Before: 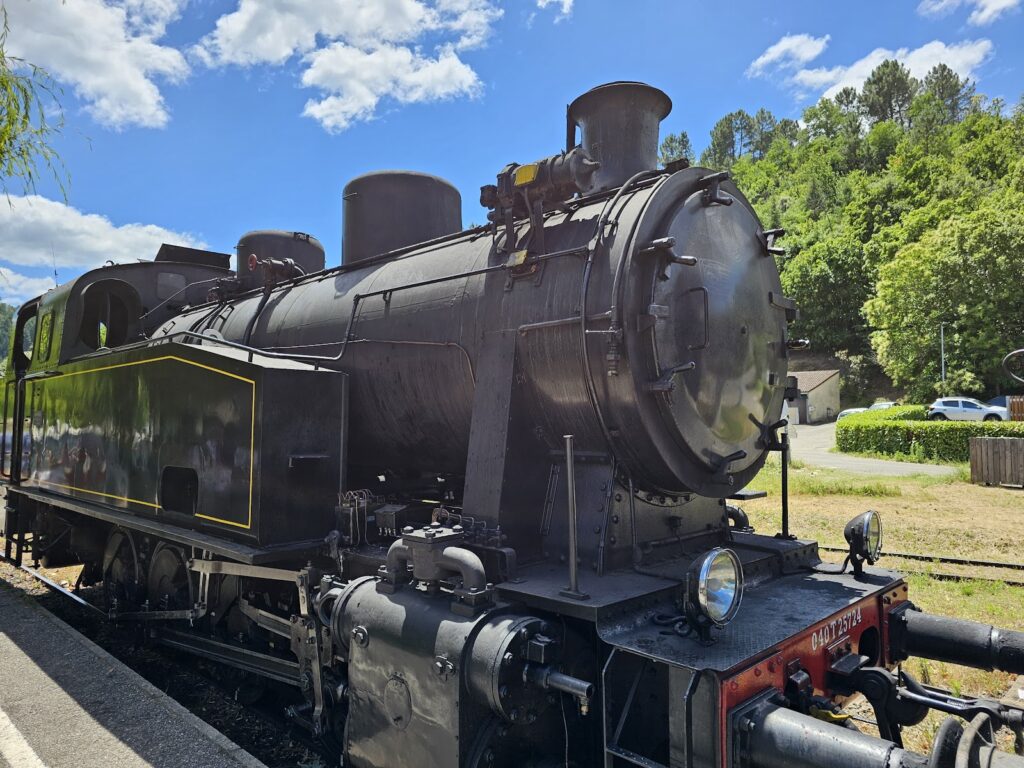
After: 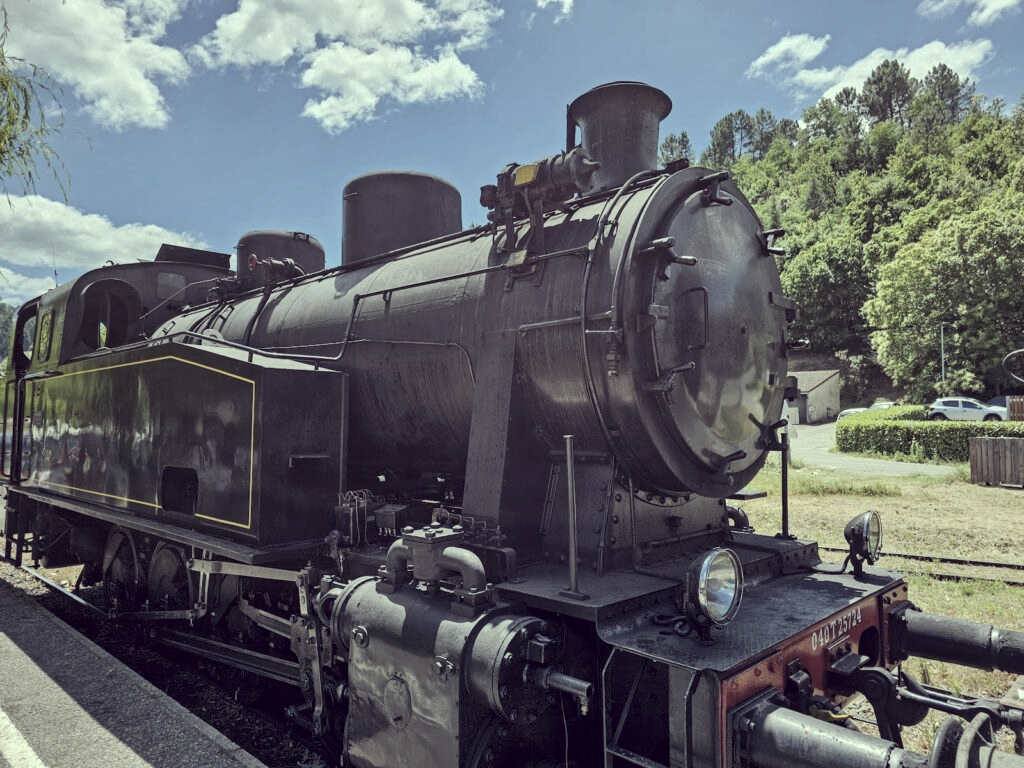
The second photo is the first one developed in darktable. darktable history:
color correction: highlights a* -20.67, highlights b* 20.69, shadows a* 19.24, shadows b* -20.77, saturation 0.431
local contrast: on, module defaults
